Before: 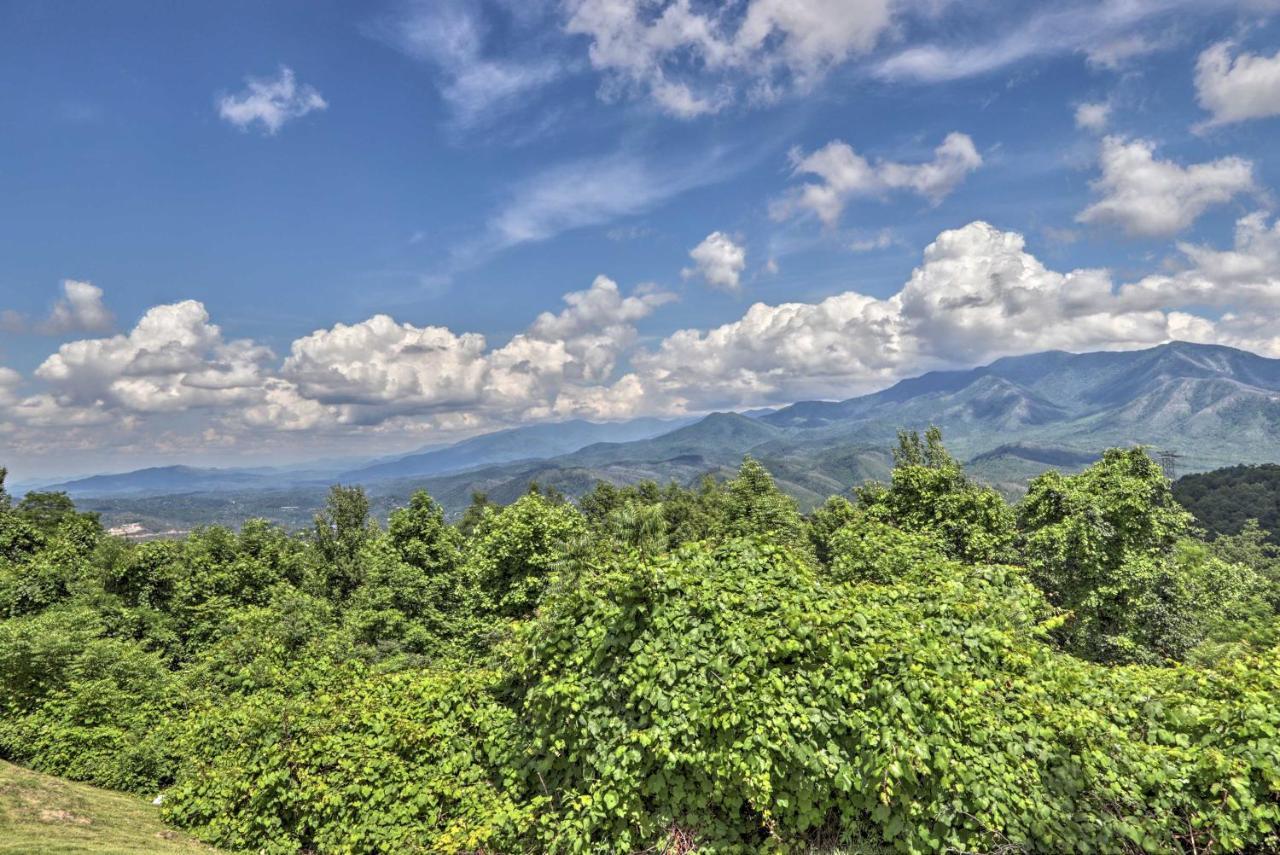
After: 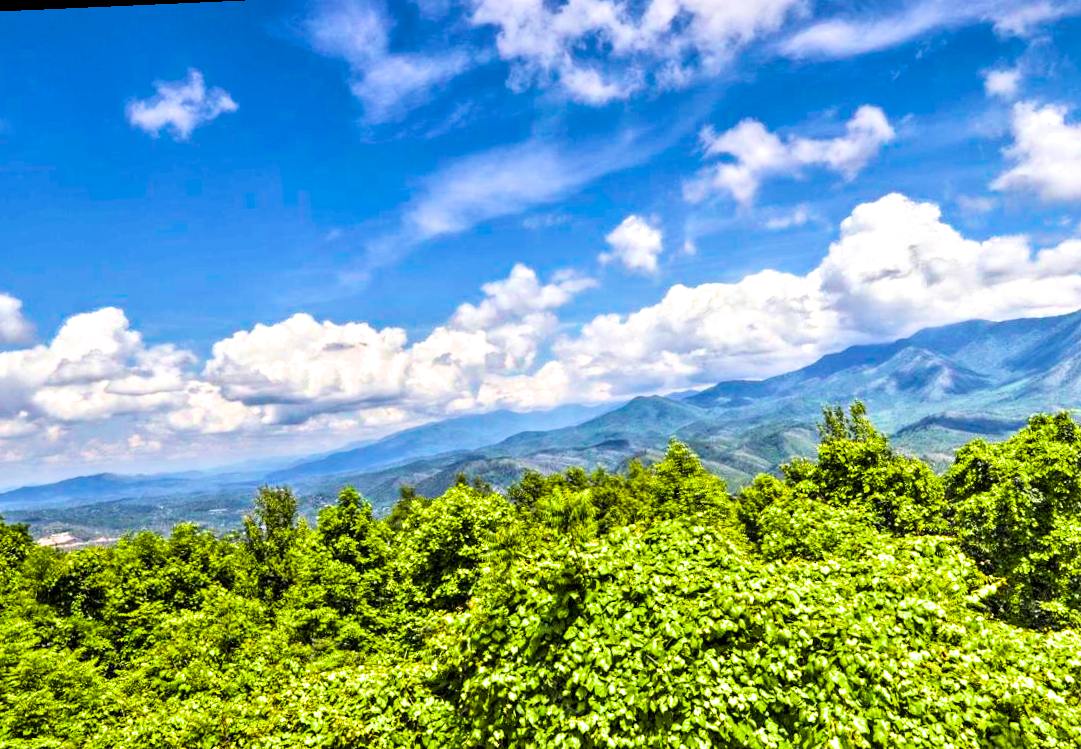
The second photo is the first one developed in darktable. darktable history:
color balance rgb: linear chroma grading › shadows -30%, linear chroma grading › global chroma 35%, perceptual saturation grading › global saturation 75%, perceptual saturation grading › shadows -30%, perceptual brilliance grading › highlights 75%, perceptual brilliance grading › shadows -30%, global vibrance 35%
crop and rotate: left 7.196%, top 4.574%, right 10.605%, bottom 13.178%
filmic rgb: black relative exposure -7.65 EV, white relative exposure 4.56 EV, hardness 3.61
rotate and perspective: rotation -2.56°, automatic cropping off
